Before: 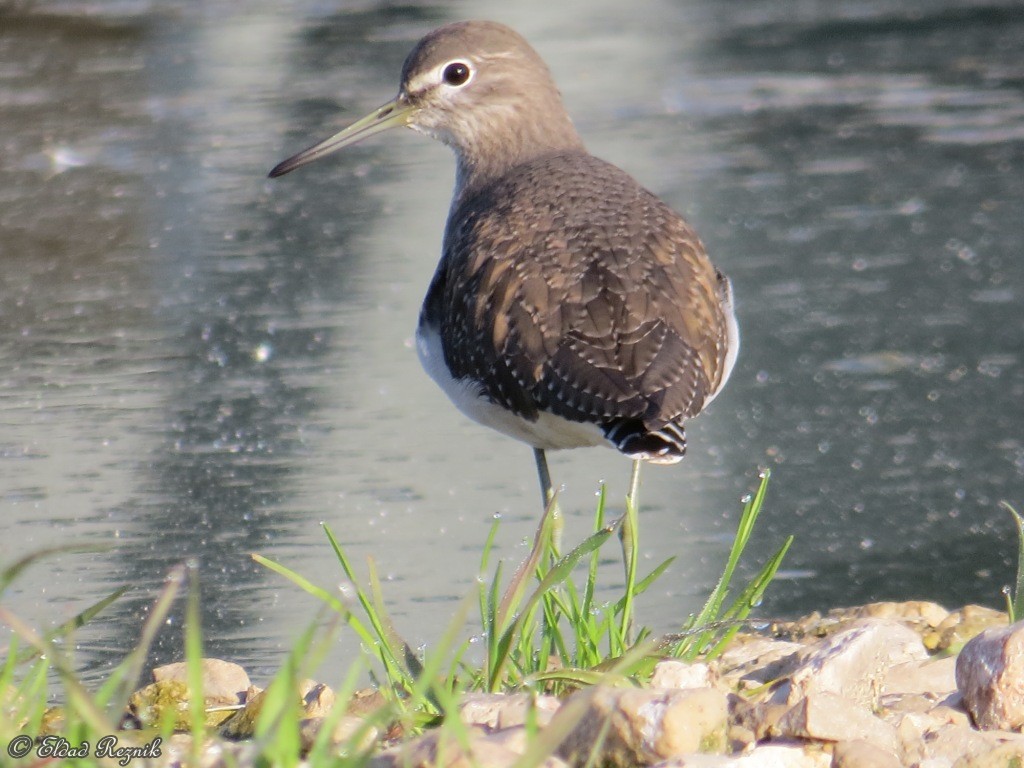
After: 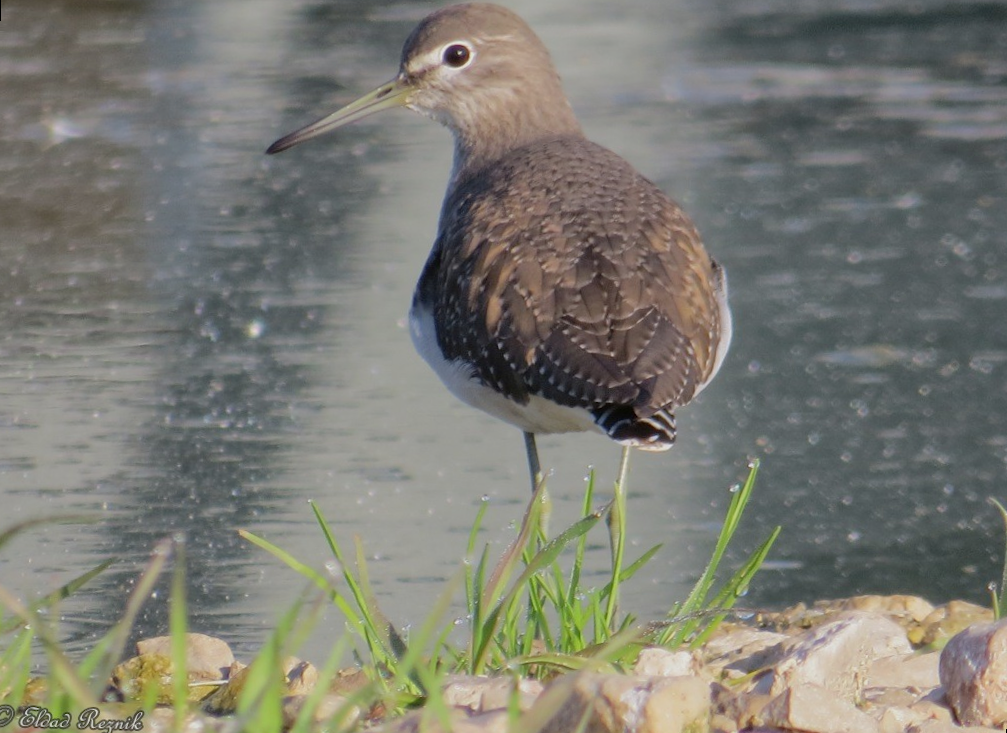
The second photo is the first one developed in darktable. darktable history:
rotate and perspective: rotation 1.57°, crop left 0.018, crop right 0.982, crop top 0.039, crop bottom 0.961
tone equalizer: -8 EV 0.25 EV, -7 EV 0.417 EV, -6 EV 0.417 EV, -5 EV 0.25 EV, -3 EV -0.25 EV, -2 EV -0.417 EV, -1 EV -0.417 EV, +0 EV -0.25 EV, edges refinement/feathering 500, mask exposure compensation -1.57 EV, preserve details guided filter
